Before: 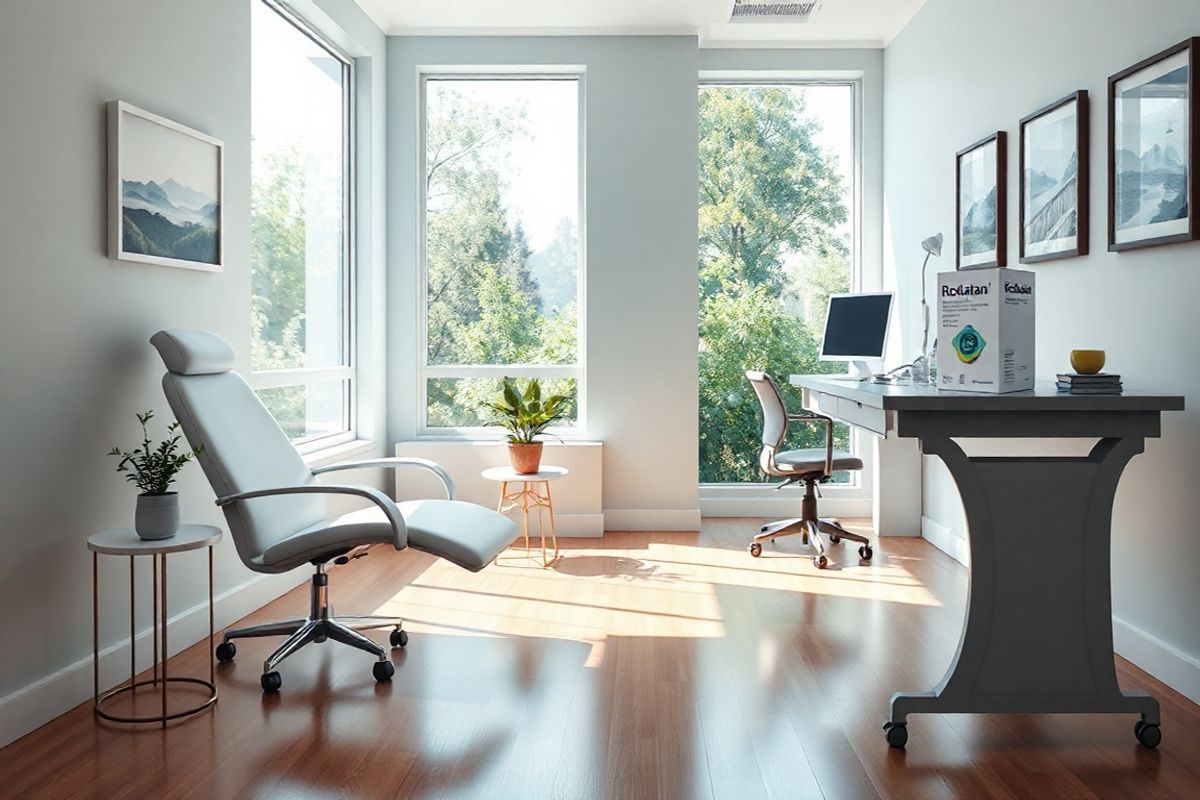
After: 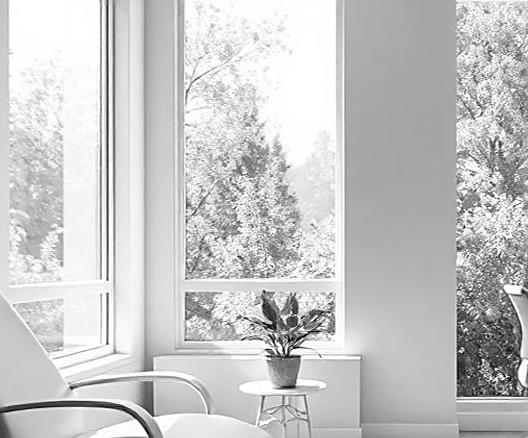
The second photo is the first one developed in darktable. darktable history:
monochrome: a 32, b 64, size 2.3, highlights 1
crop: left 20.248%, top 10.86%, right 35.675%, bottom 34.321%
sharpen: on, module defaults
